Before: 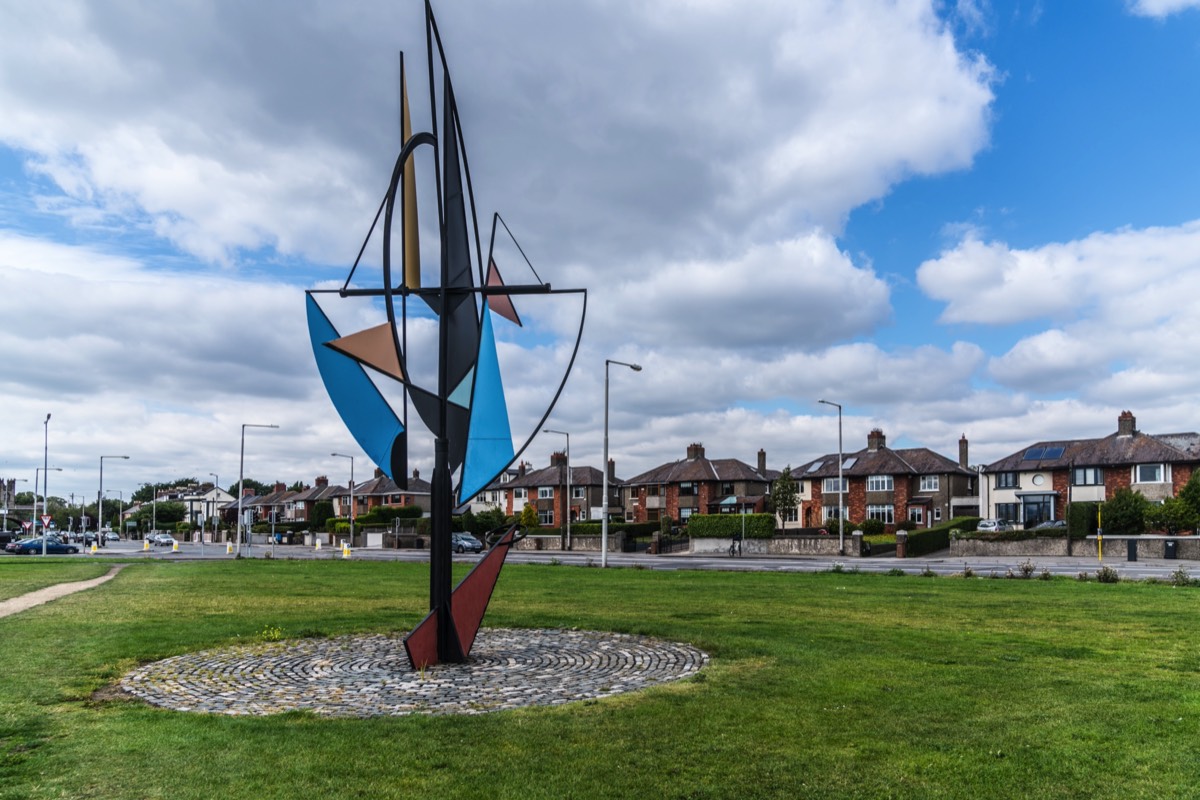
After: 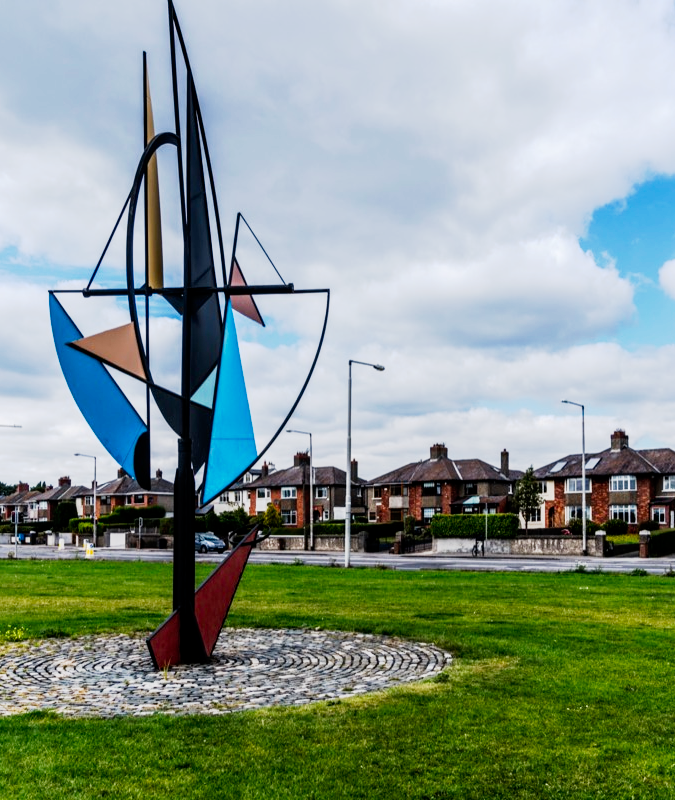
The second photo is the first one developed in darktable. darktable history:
crop: left 21.496%, right 22.254%
tone curve: curves: ch0 [(0, 0) (0.003, 0.001) (0.011, 0.001) (0.025, 0.001) (0.044, 0.001) (0.069, 0.003) (0.1, 0.007) (0.136, 0.013) (0.177, 0.032) (0.224, 0.083) (0.277, 0.157) (0.335, 0.237) (0.399, 0.334) (0.468, 0.446) (0.543, 0.562) (0.623, 0.683) (0.709, 0.801) (0.801, 0.869) (0.898, 0.918) (1, 1)], preserve colors none
